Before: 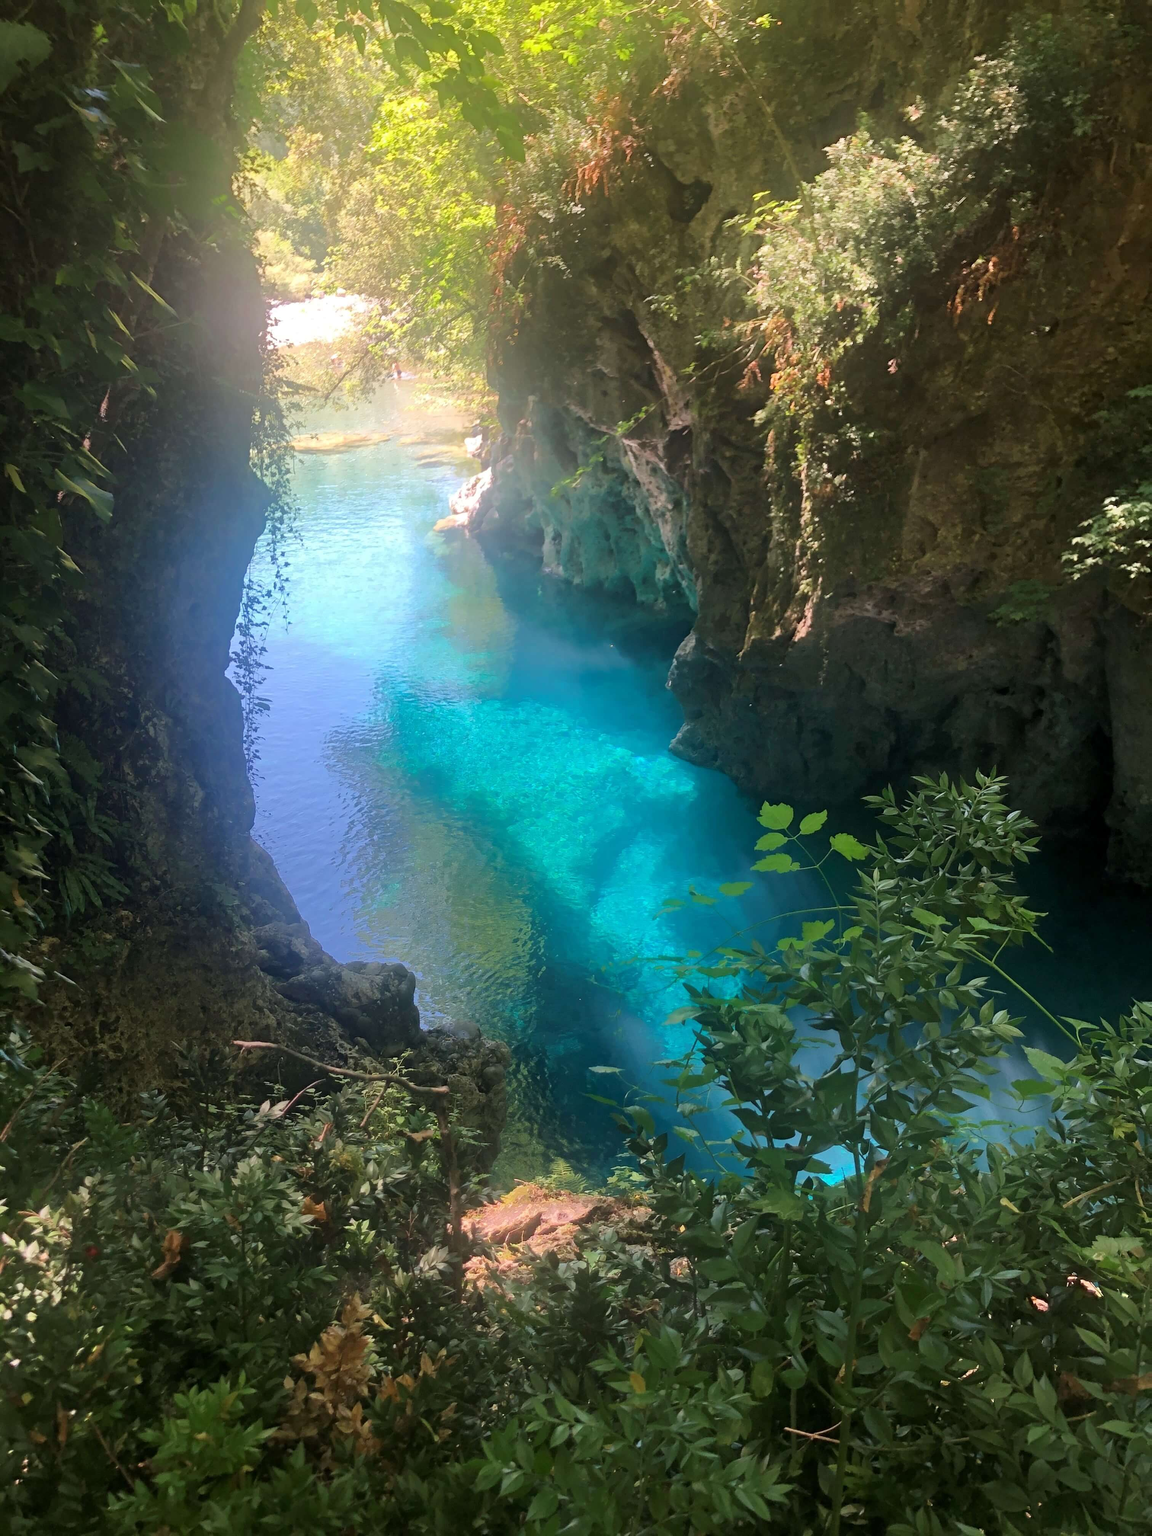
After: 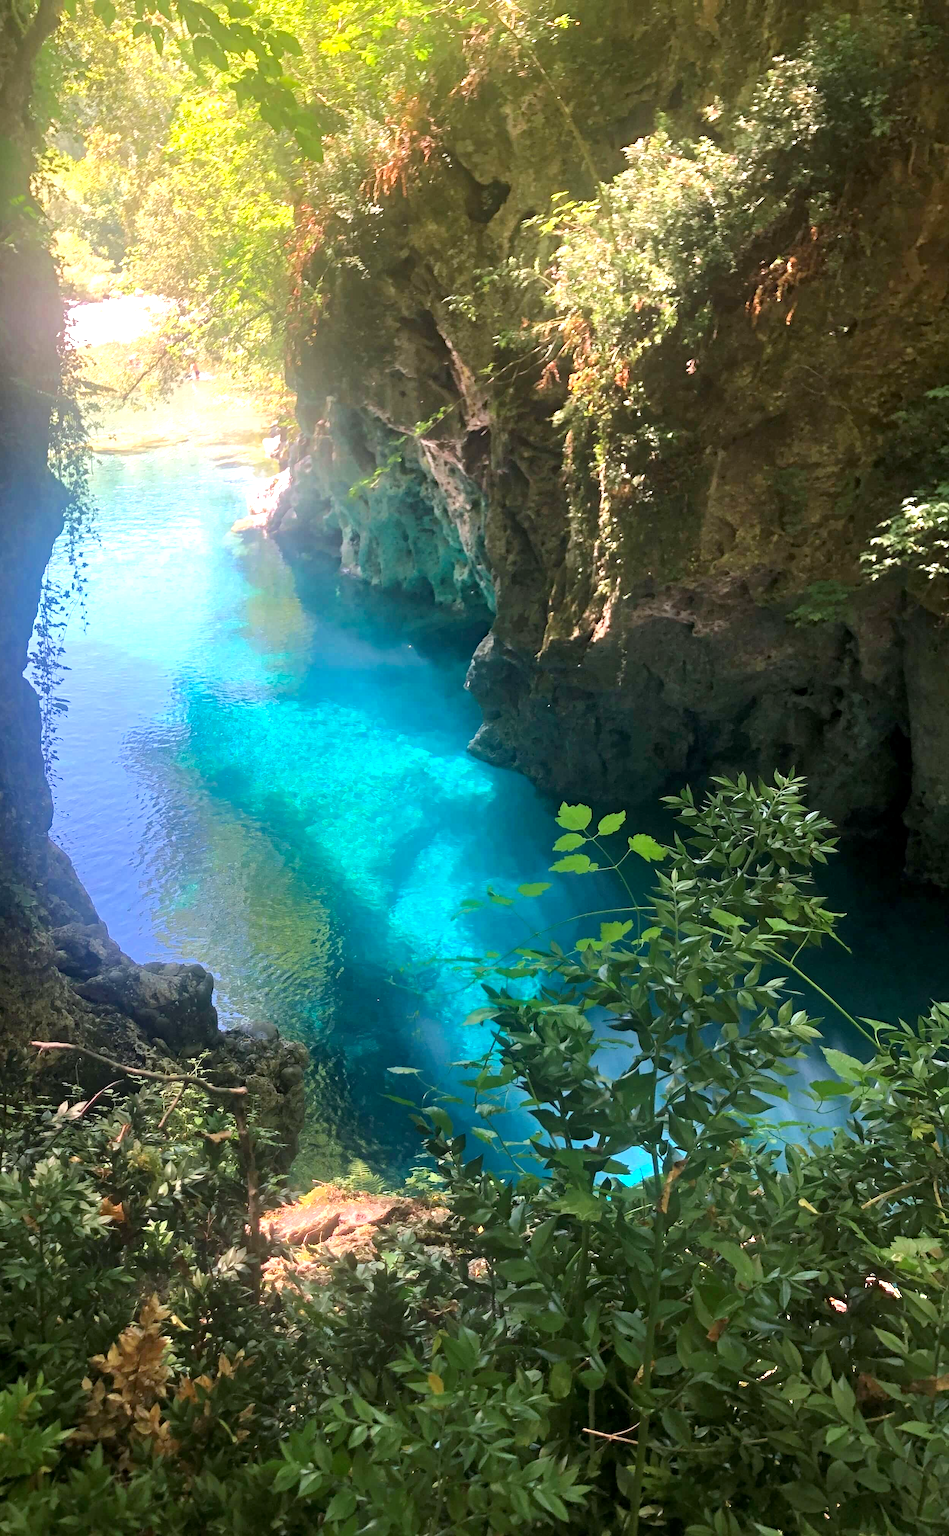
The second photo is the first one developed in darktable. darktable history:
exposure: exposure 0.6 EV, compensate highlight preservation false
crop: left 17.582%, bottom 0.031%
contrast equalizer: octaves 7, y [[0.6 ×6], [0.55 ×6], [0 ×6], [0 ×6], [0 ×6]], mix 0.3
haze removal: compatibility mode true, adaptive false
